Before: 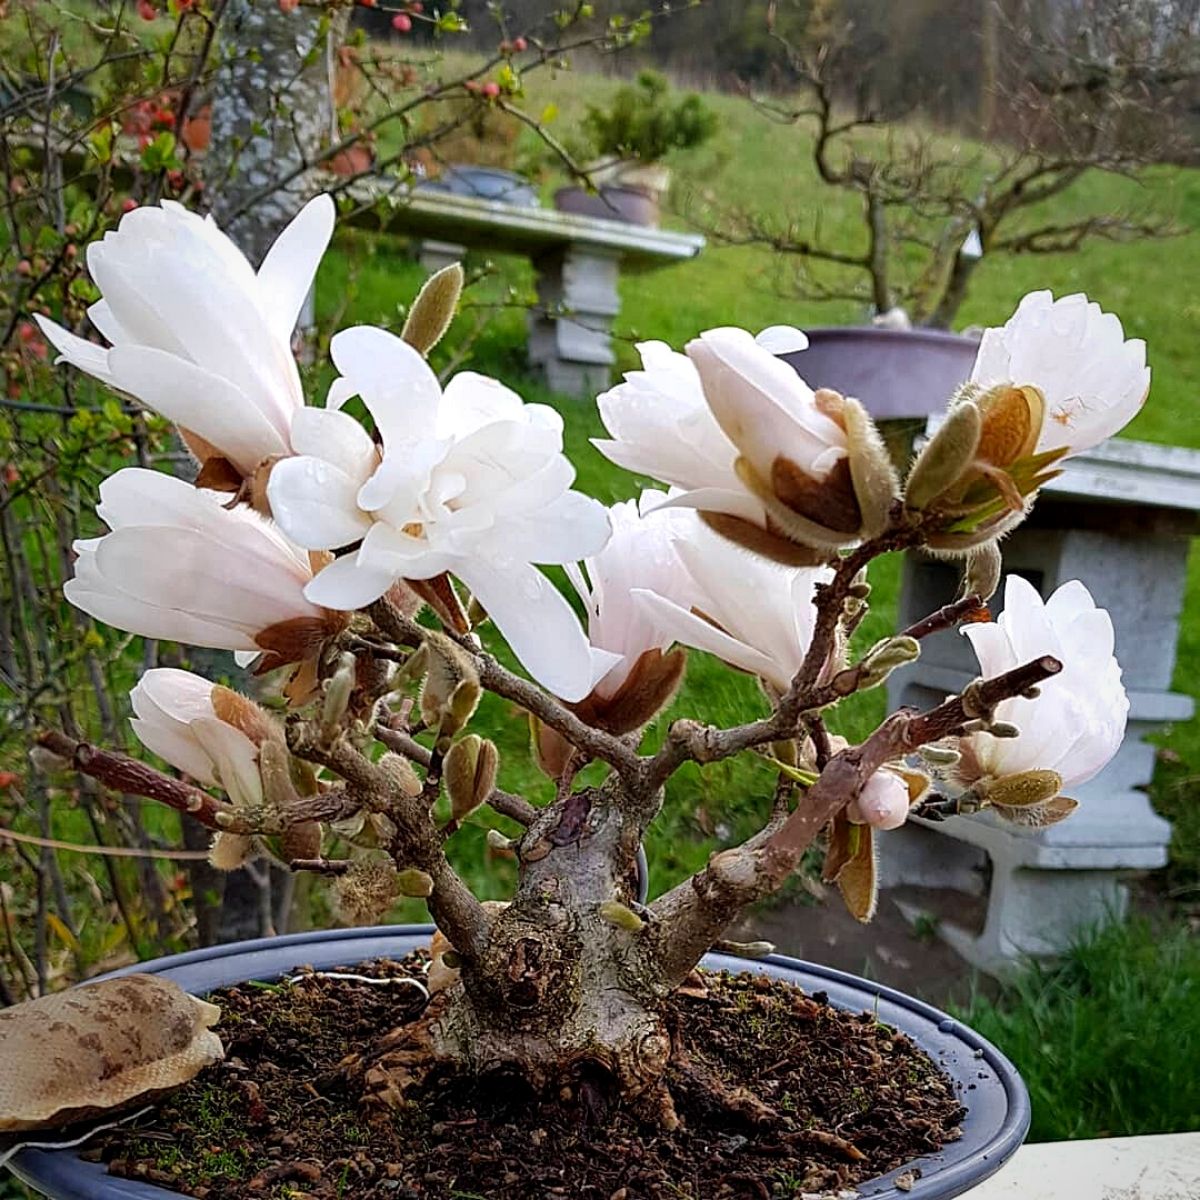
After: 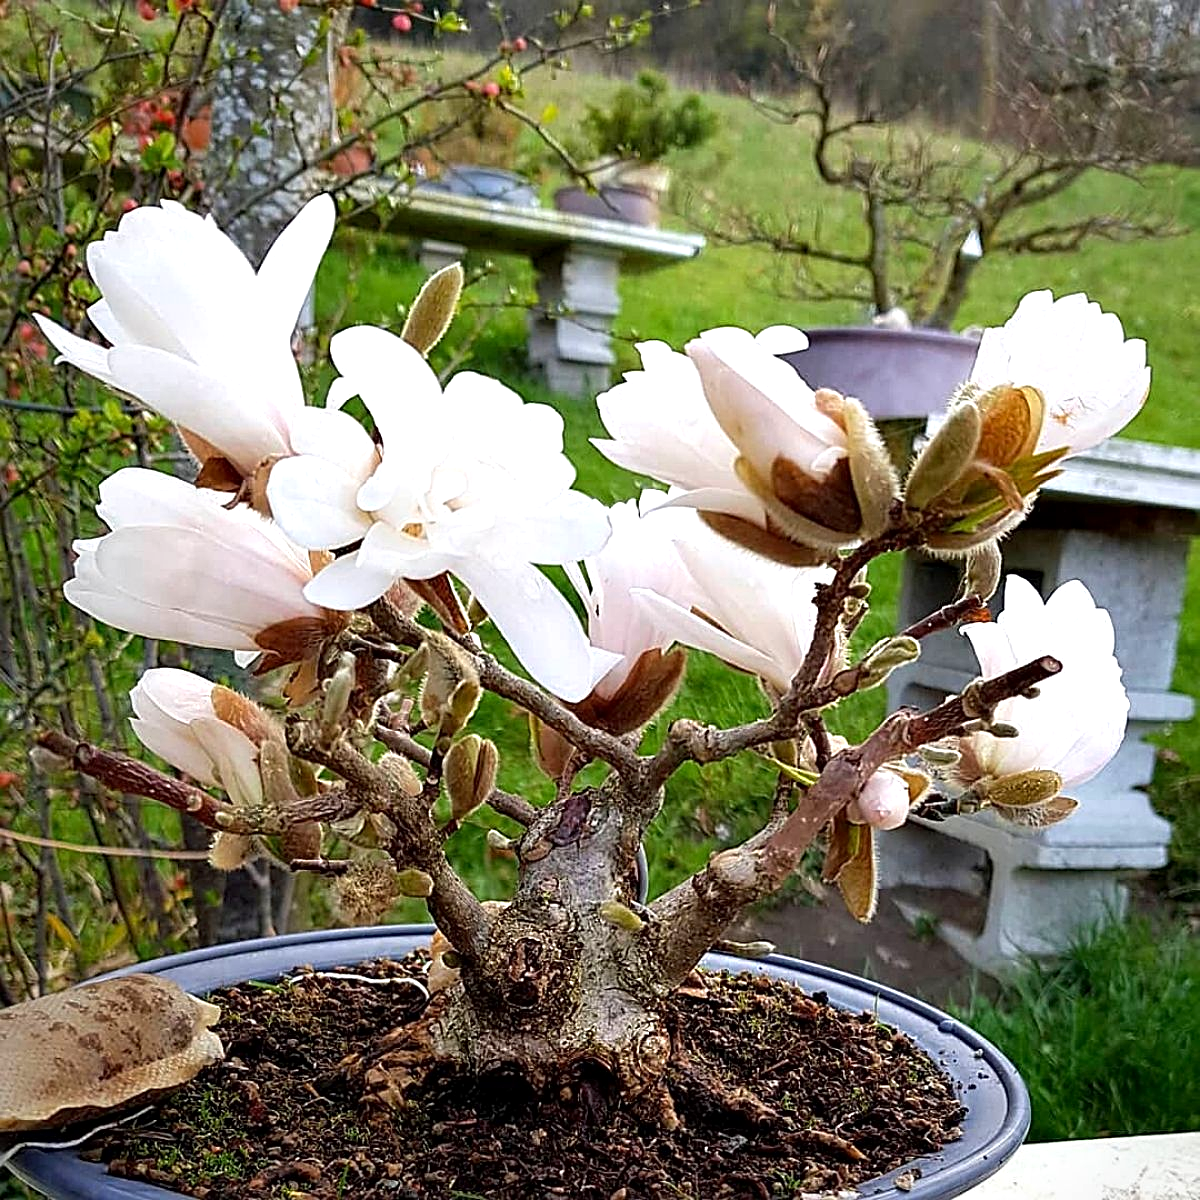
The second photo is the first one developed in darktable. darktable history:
exposure: black level correction 0.001, exposure 0.5 EV, compensate exposure bias true, compensate highlight preservation false
sharpen: on, module defaults
tone curve: color space Lab, independent channels, preserve colors none
